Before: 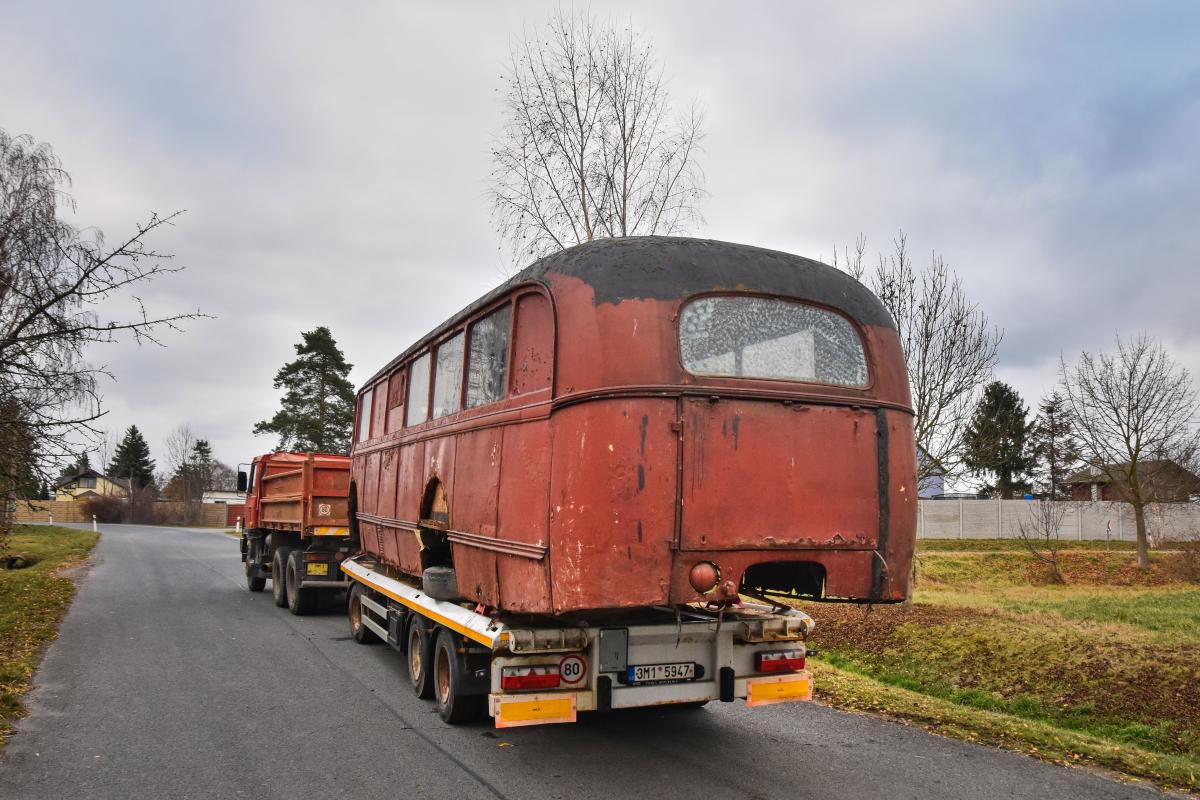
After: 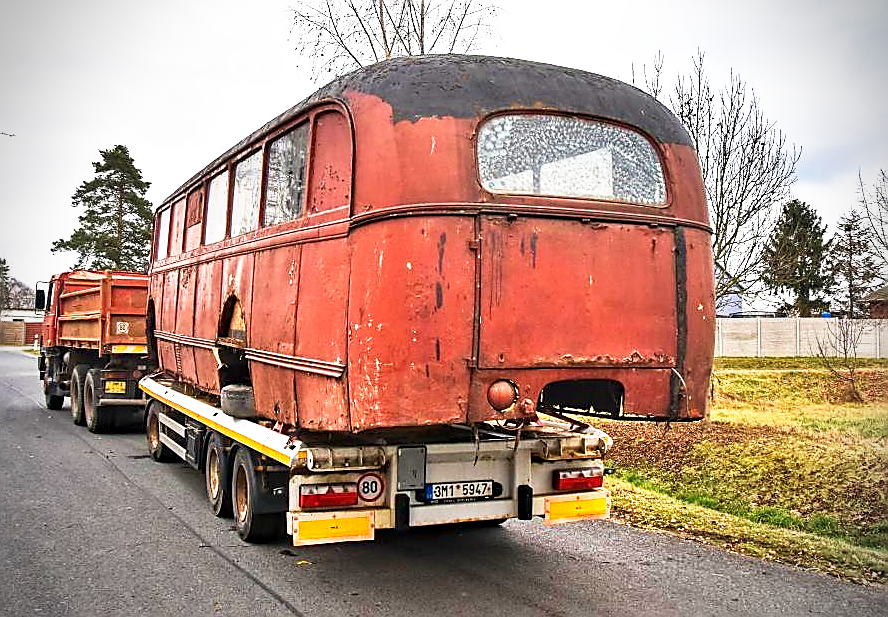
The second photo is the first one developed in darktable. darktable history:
crop: left 16.871%, top 22.857%, right 9.116%
sharpen: radius 1.4, amount 1.25, threshold 0.7
haze removal: compatibility mode true, adaptive false
local contrast: highlights 100%, shadows 100%, detail 120%, midtone range 0.2
vignetting: dithering 8-bit output, unbound false
base curve: curves: ch0 [(0, 0) (0.495, 0.917) (1, 1)], preserve colors none
velvia: on, module defaults
